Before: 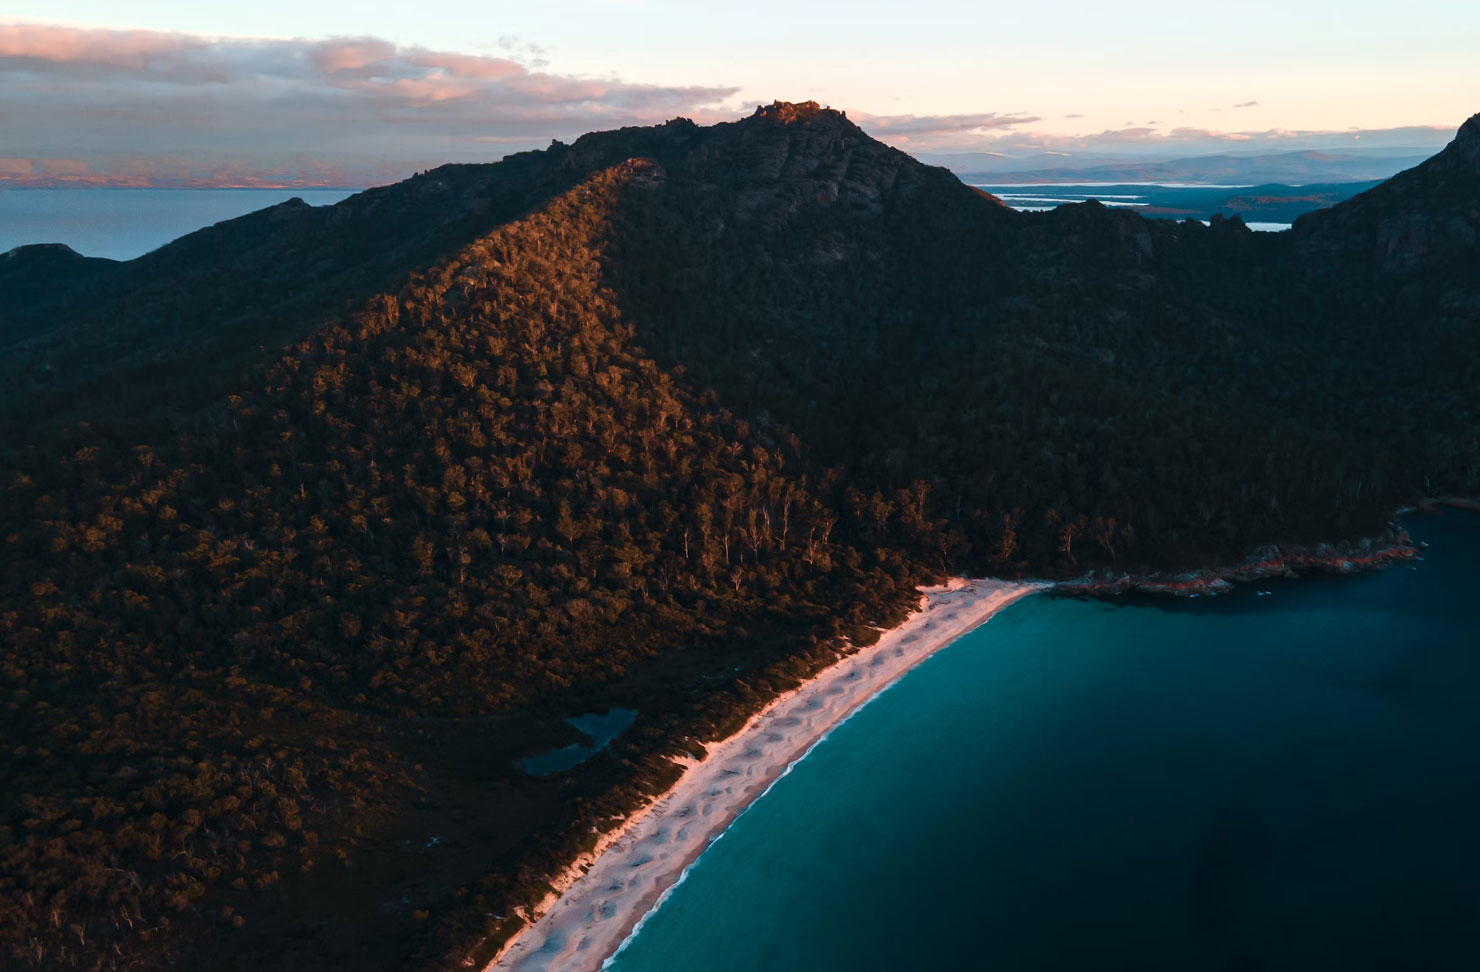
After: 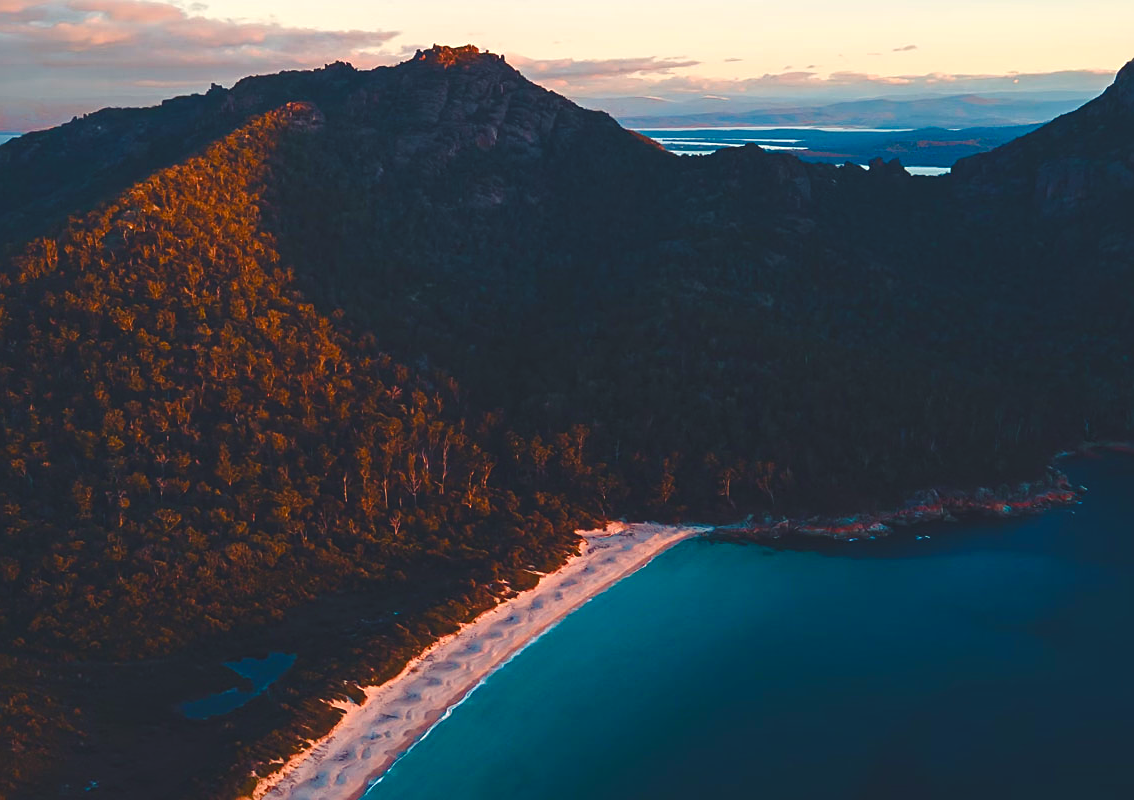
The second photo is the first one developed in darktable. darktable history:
shadows and highlights: shadows 4.1, highlights -17.6, soften with gaussian
sharpen: on, module defaults
crop: left 23.095%, top 5.827%, bottom 11.854%
color balance rgb: shadows lift › chroma 3%, shadows lift › hue 280.8°, power › hue 330°, highlights gain › chroma 3%, highlights gain › hue 75.6°, global offset › luminance 1.5%, perceptual saturation grading › global saturation 20%, perceptual saturation grading › highlights -25%, perceptual saturation grading › shadows 50%, global vibrance 30%
